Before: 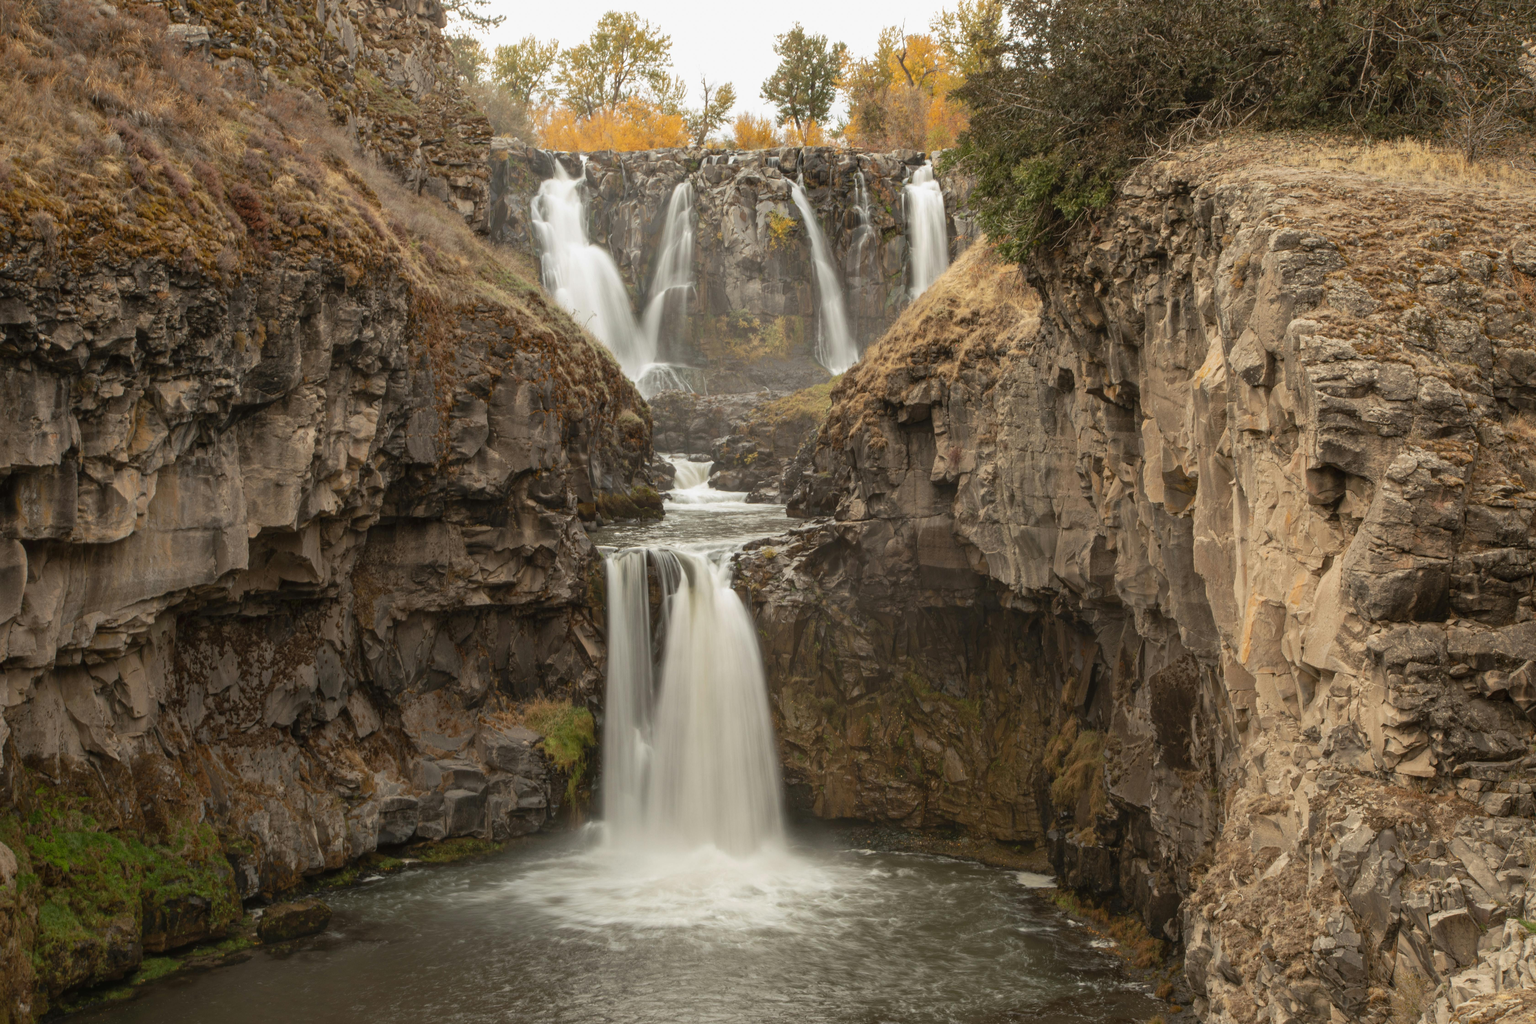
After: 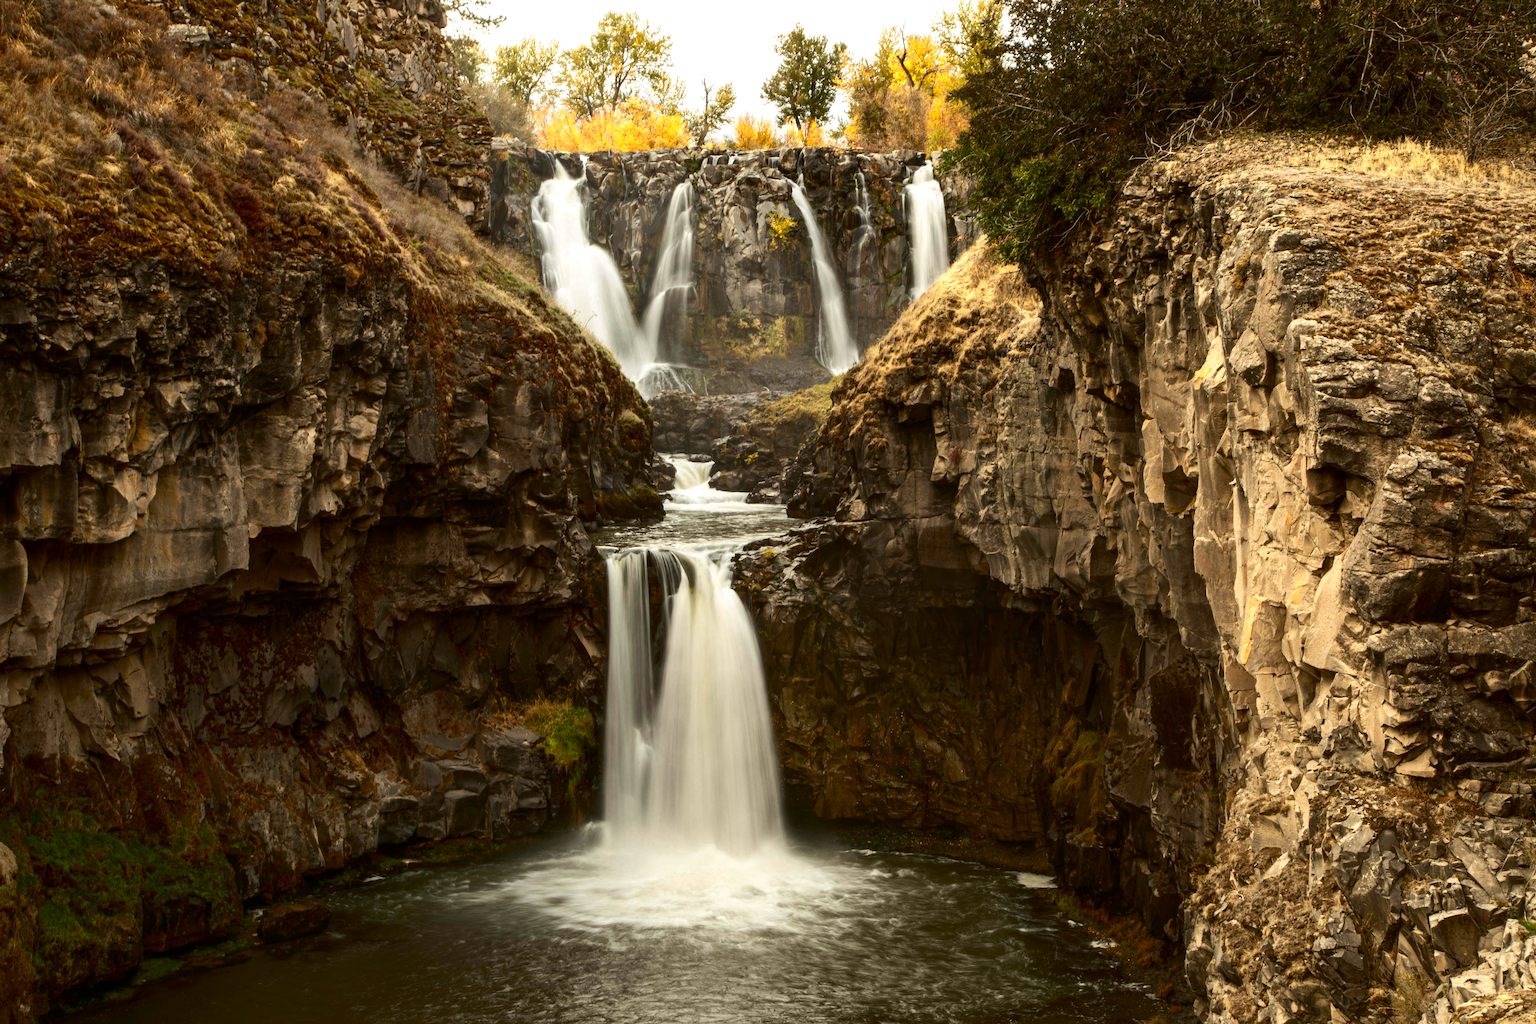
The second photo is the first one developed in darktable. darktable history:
color zones: curves: ch0 [(0.099, 0.624) (0.257, 0.596) (0.384, 0.376) (0.529, 0.492) (0.697, 0.564) (0.768, 0.532) (0.908, 0.644)]; ch1 [(0.112, 0.564) (0.254, 0.612) (0.432, 0.676) (0.592, 0.456) (0.743, 0.684) (0.888, 0.536)]; ch2 [(0.25, 0.5) (0.469, 0.36) (0.75, 0.5)]
contrast brightness saturation: contrast 0.22, brightness -0.19, saturation 0.24
levels: levels [0, 0.476, 0.951]
